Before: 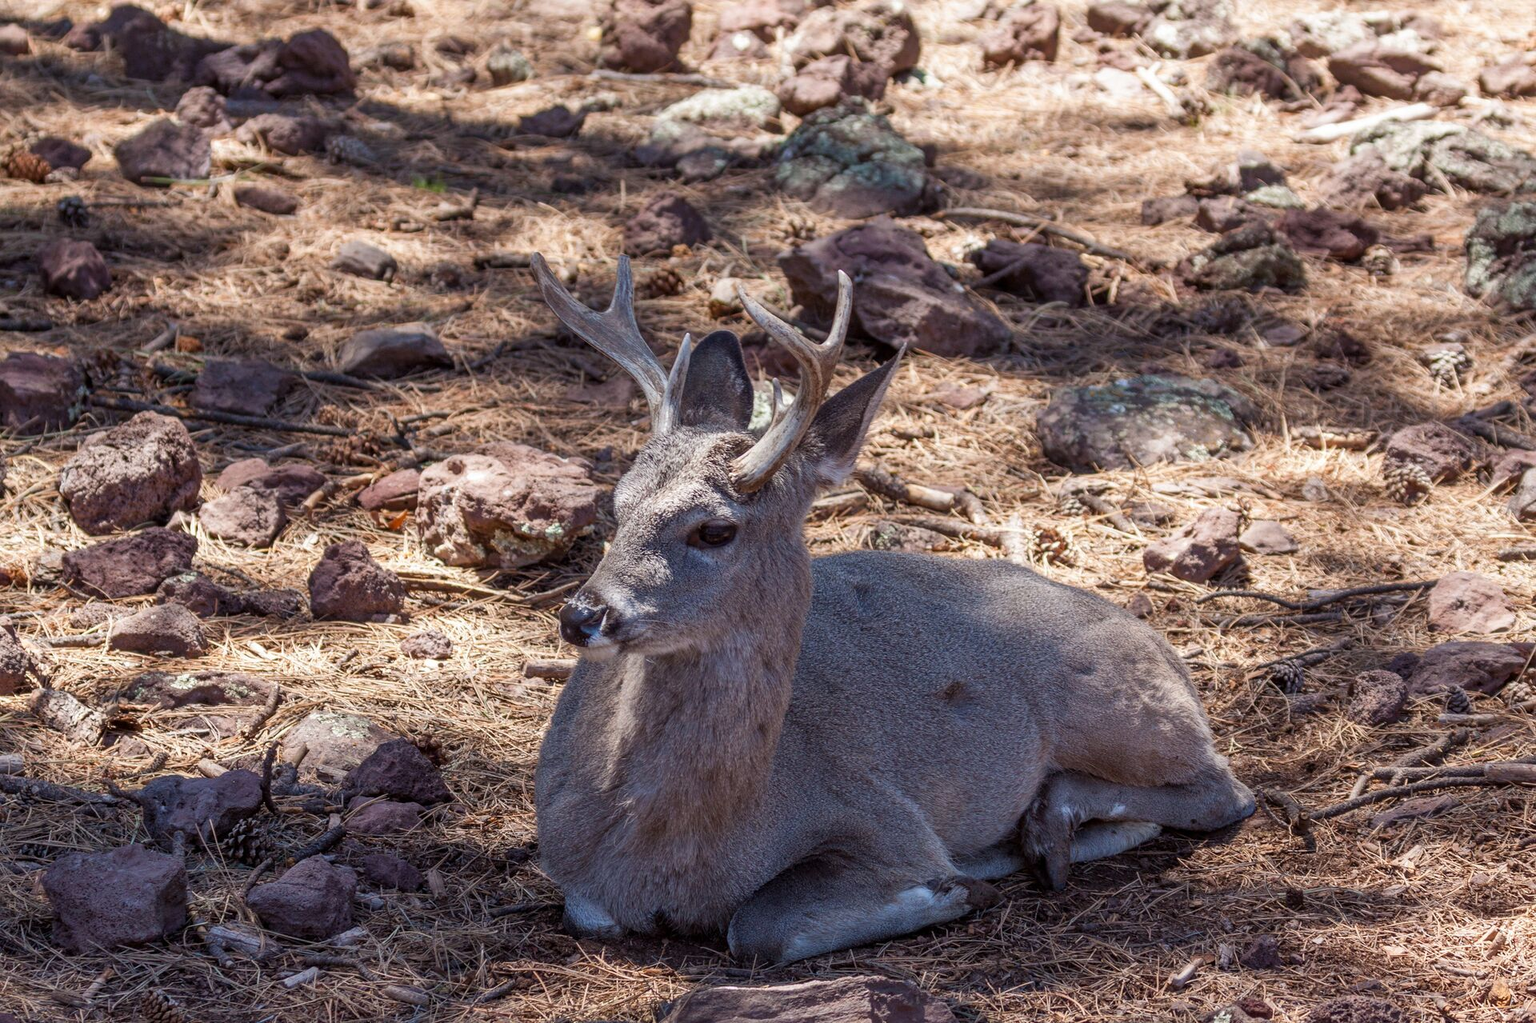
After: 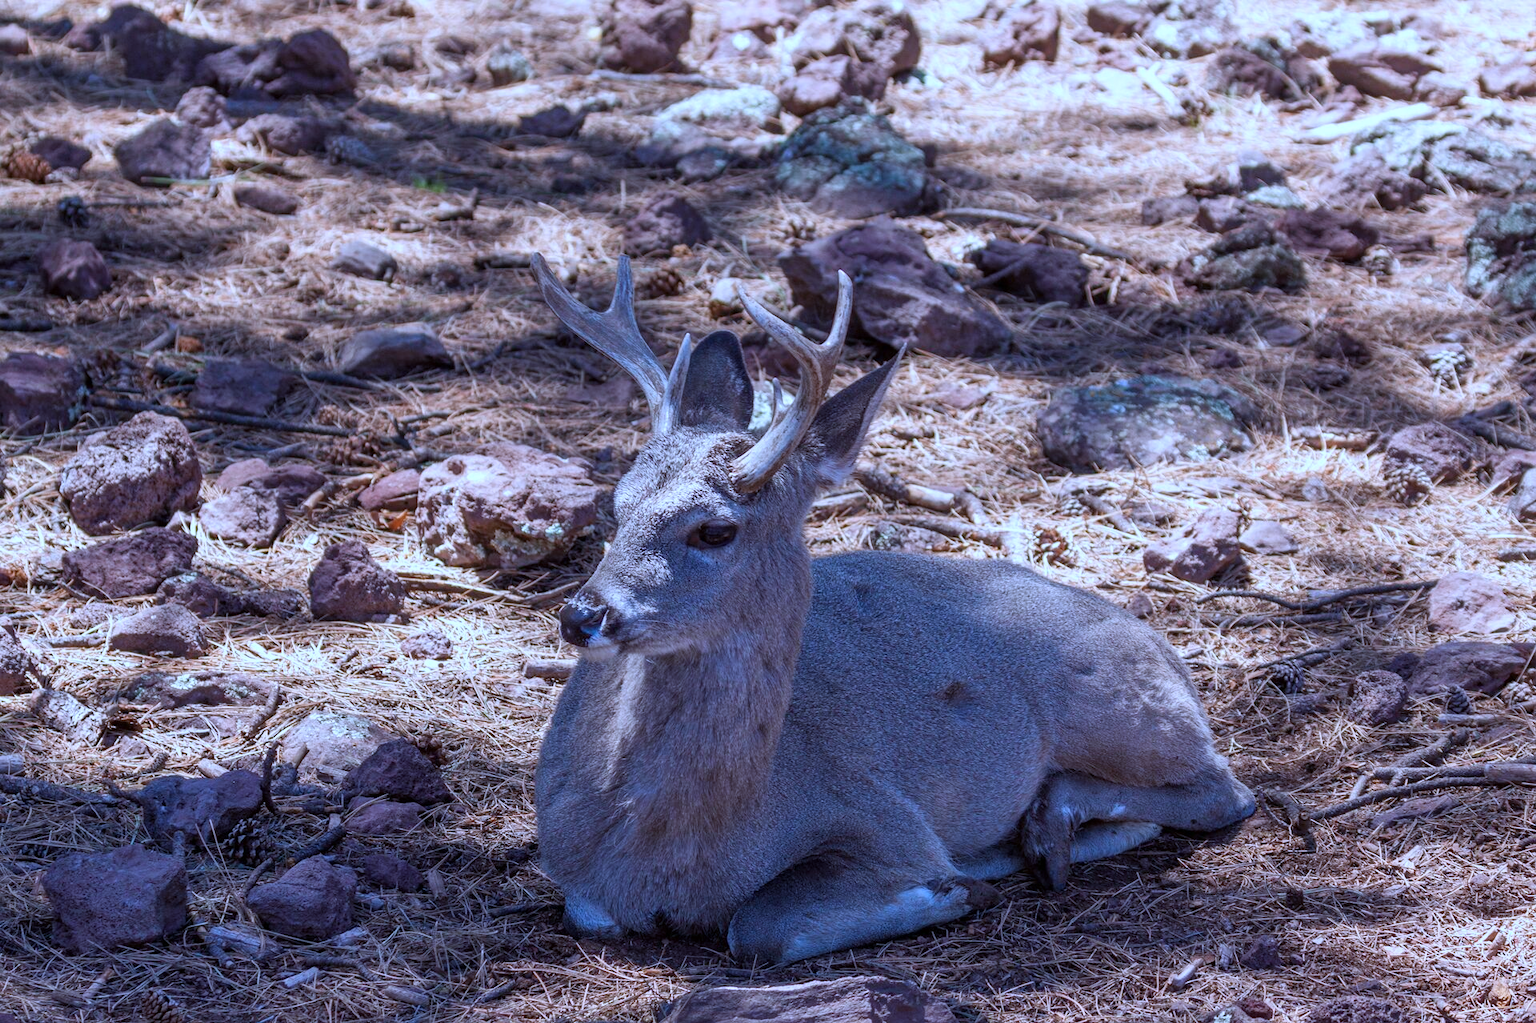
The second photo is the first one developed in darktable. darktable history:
color calibration: illuminant as shot in camera, adaptation linear Bradford (ICC v4), x 0.406, y 0.404, temperature 3567.01 K, saturation algorithm version 1 (2020)
